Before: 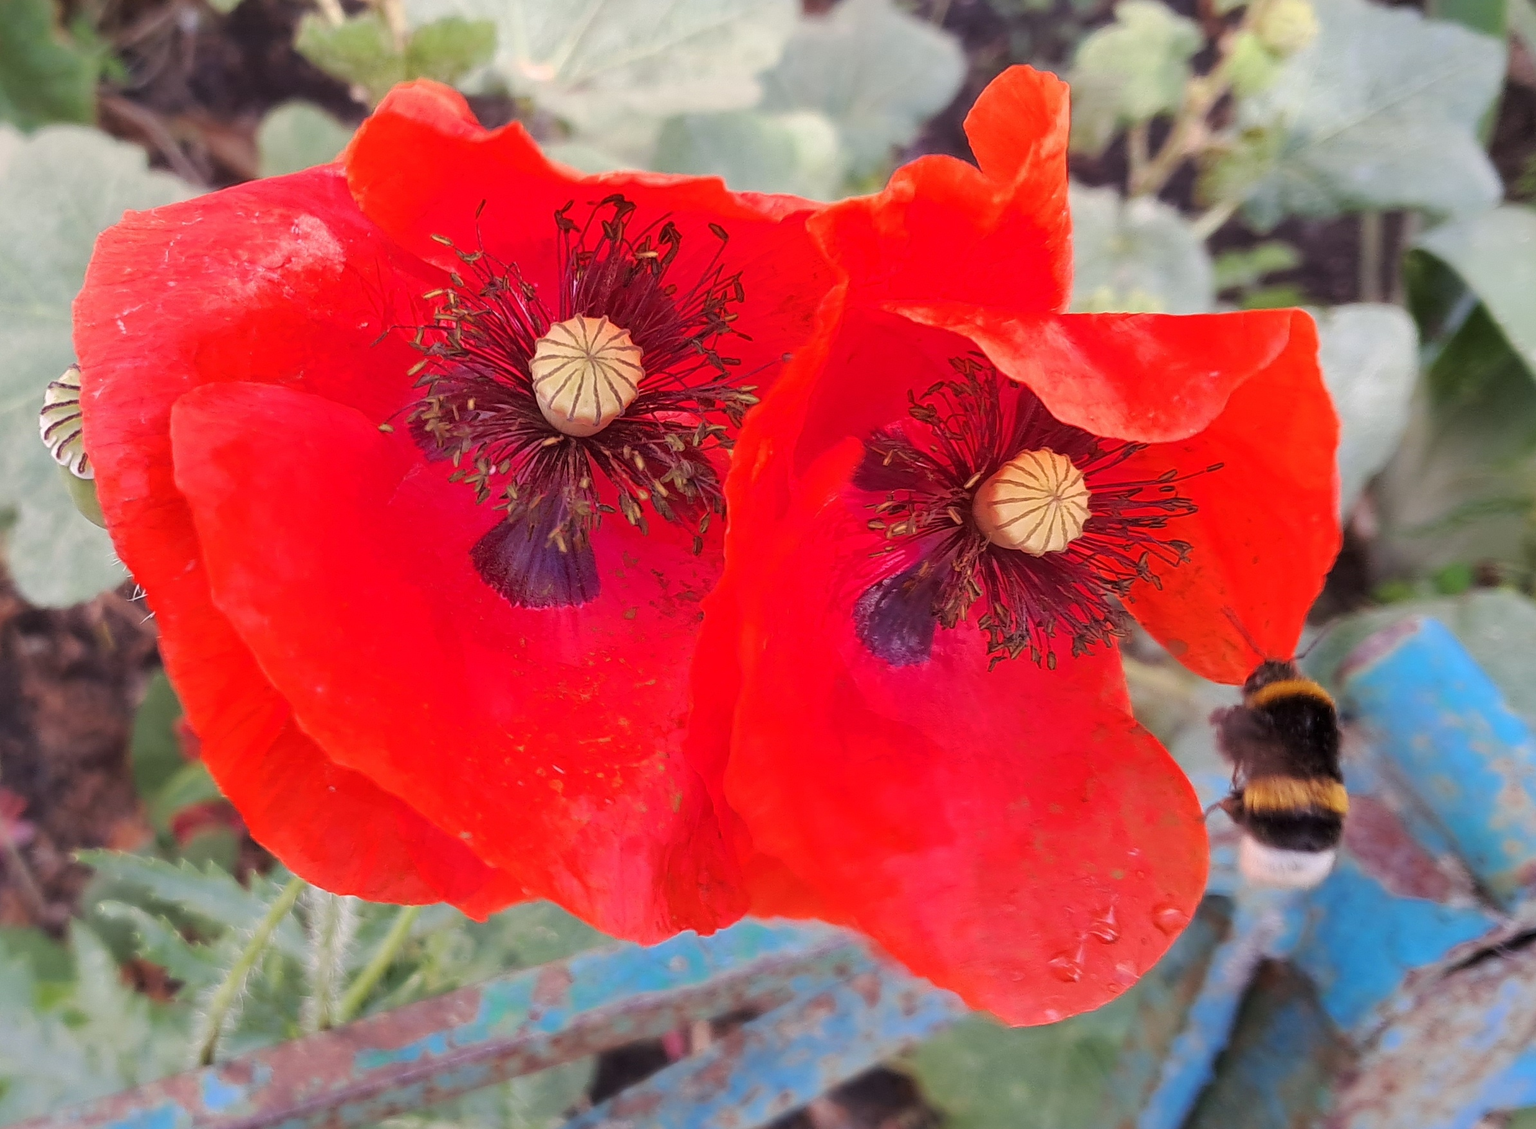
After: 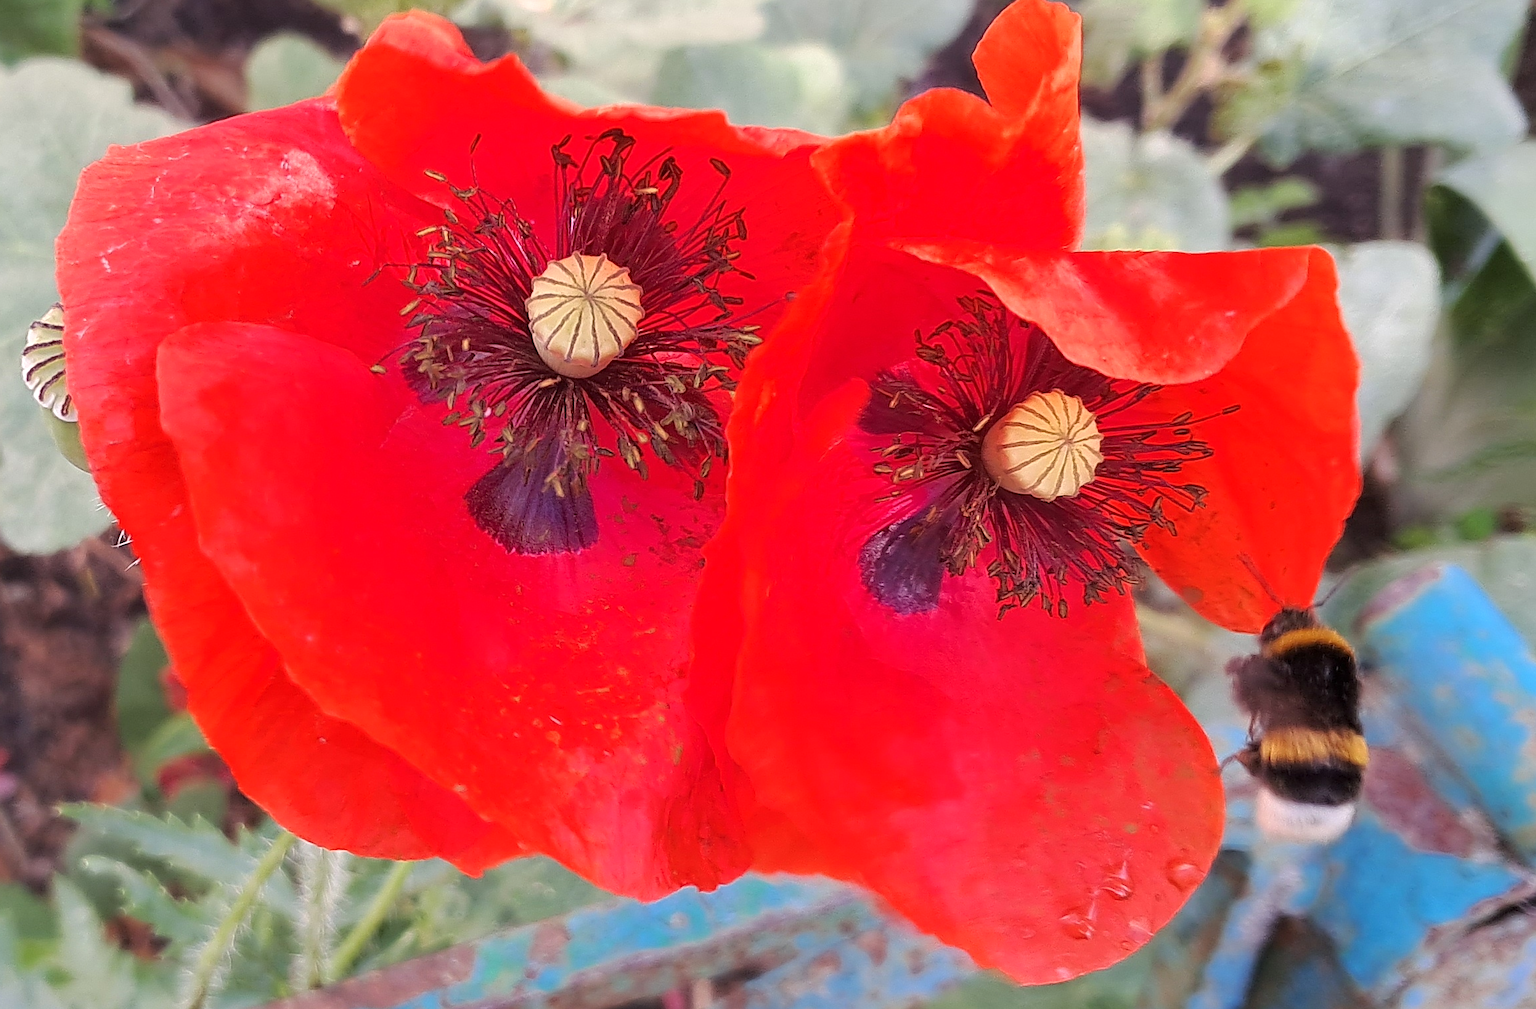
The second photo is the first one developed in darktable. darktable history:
crop: left 1.233%, top 6.163%, right 1.546%, bottom 6.916%
exposure: exposure 0.13 EV, compensate highlight preservation false
sharpen: on, module defaults
